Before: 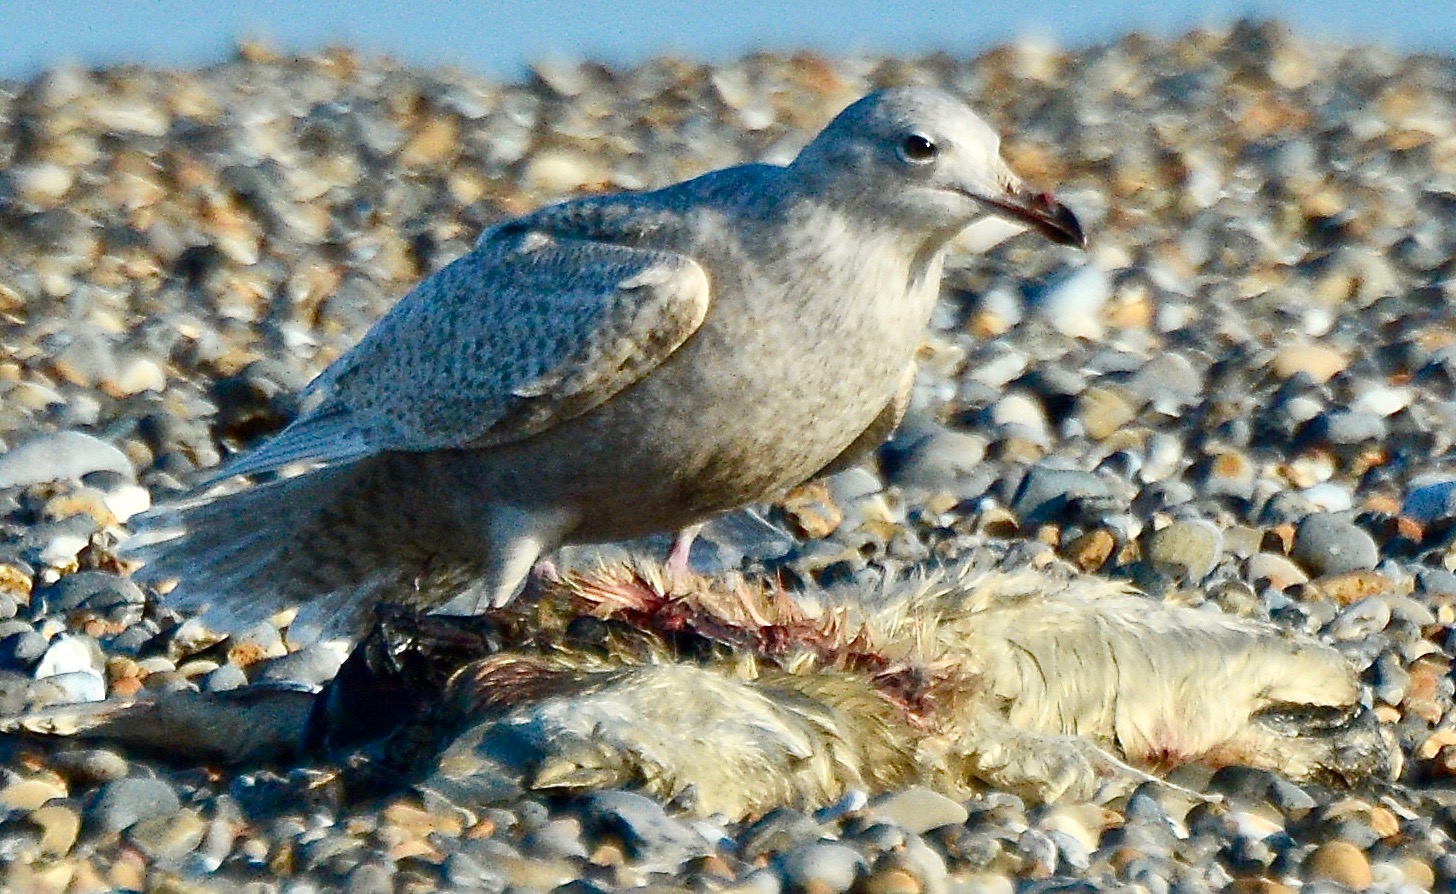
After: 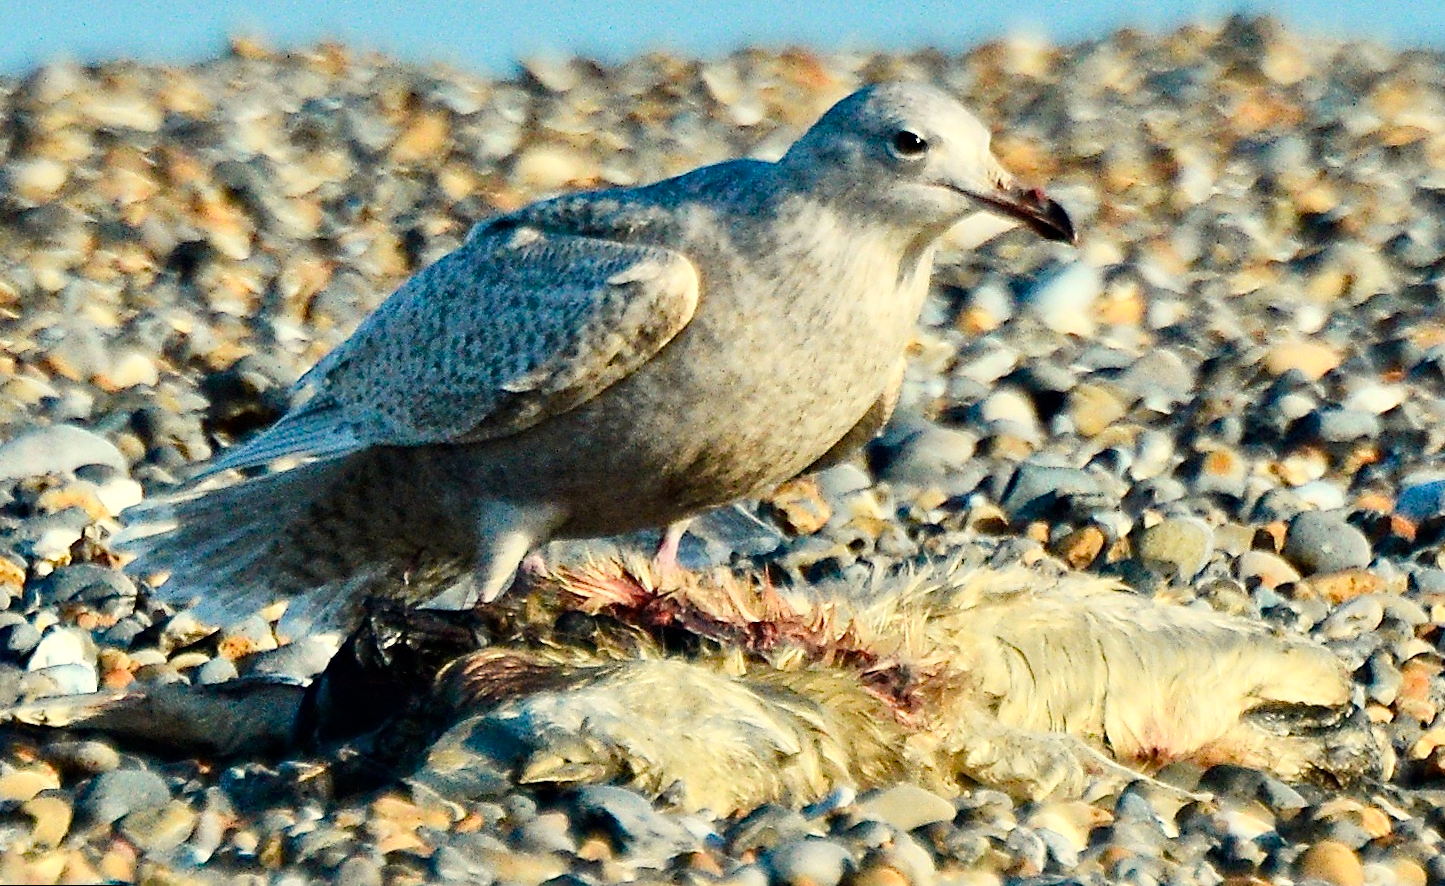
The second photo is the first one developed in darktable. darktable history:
tone curve: curves: ch0 [(0, 0) (0.004, 0.001) (0.133, 0.112) (0.325, 0.362) (0.832, 0.893) (1, 1)], color space Lab, linked channels, preserve colors none
white balance: red 1.029, blue 0.92
rotate and perspective: rotation 0.192°, lens shift (horizontal) -0.015, crop left 0.005, crop right 0.996, crop top 0.006, crop bottom 0.99
haze removal: compatibility mode true, adaptive false
